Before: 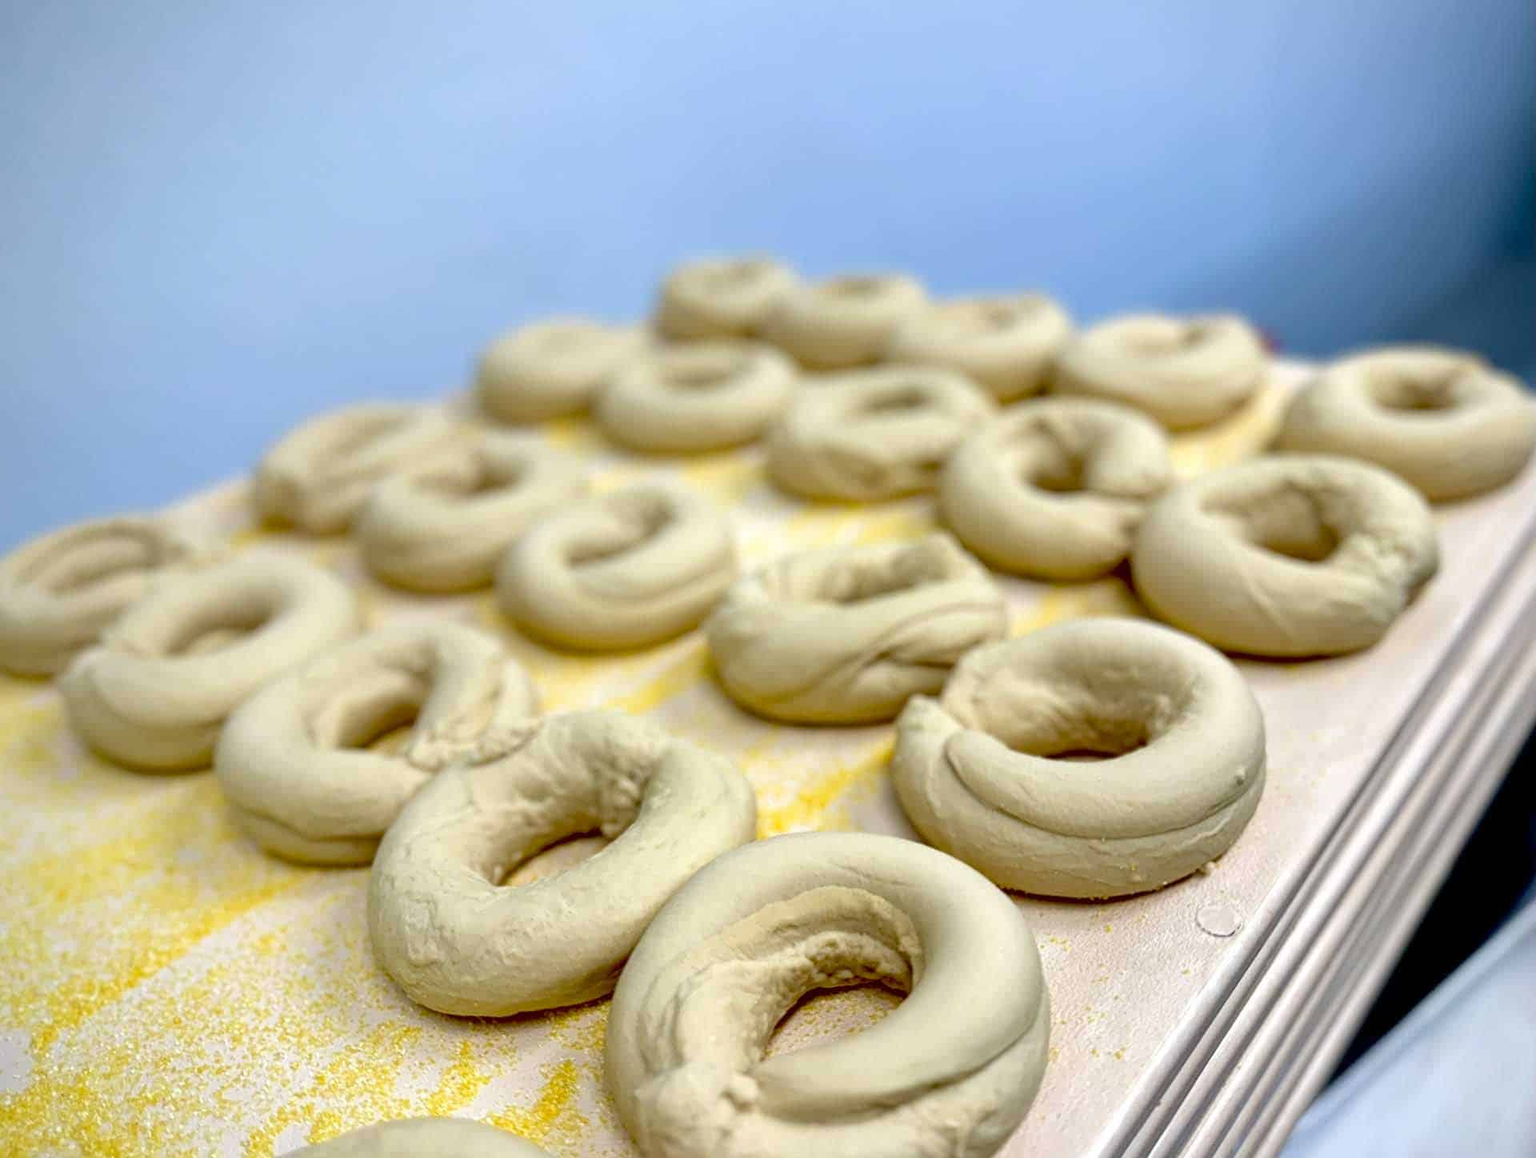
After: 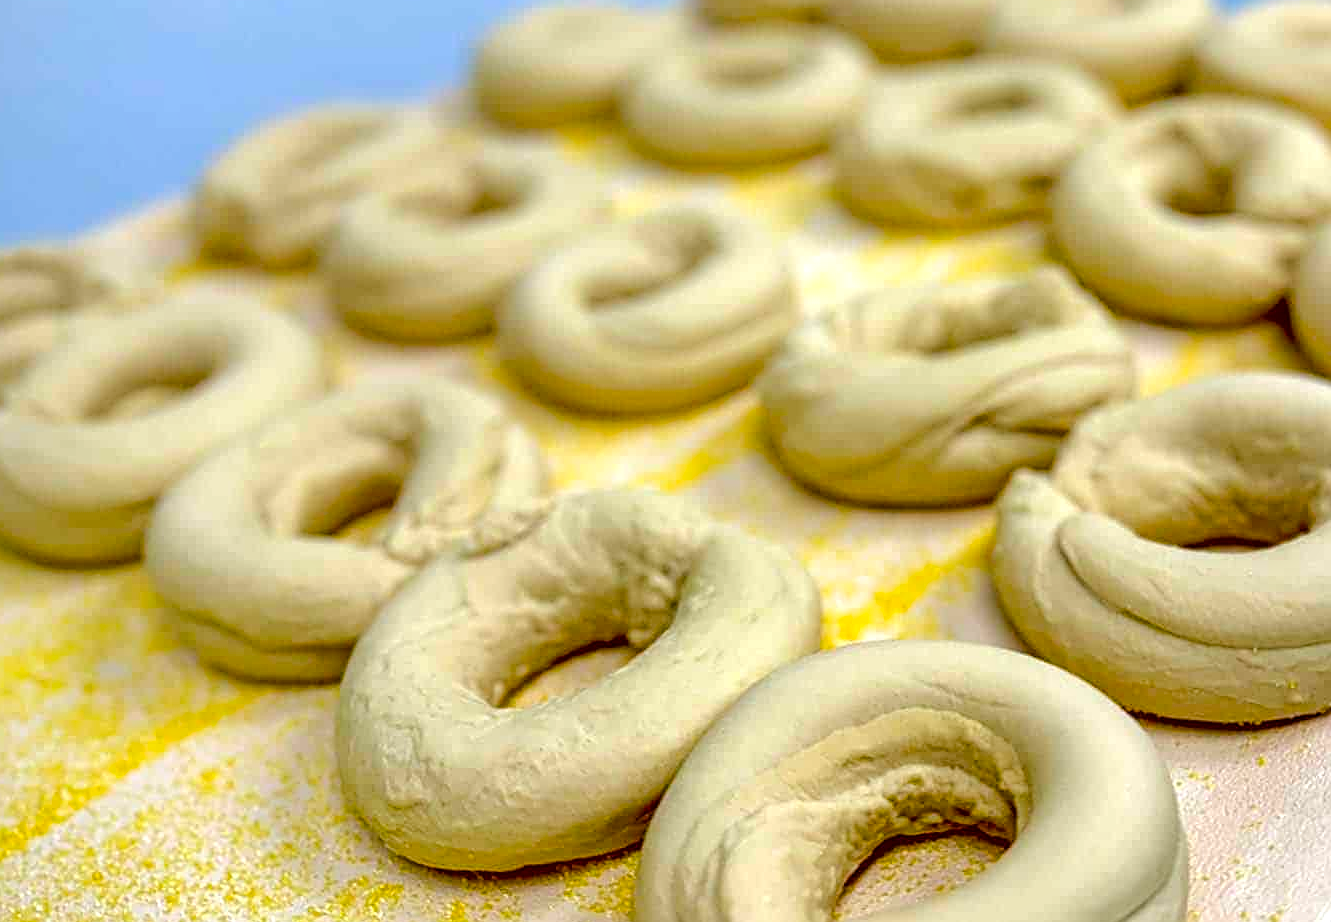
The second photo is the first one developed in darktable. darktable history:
crop: left 6.488%, top 27.668%, right 24.183%, bottom 8.656%
local contrast: on, module defaults
color balance rgb: perceptual saturation grading › global saturation 25%, perceptual brilliance grading › mid-tones 10%, perceptual brilliance grading › shadows 15%, global vibrance 20%
sharpen: on, module defaults
